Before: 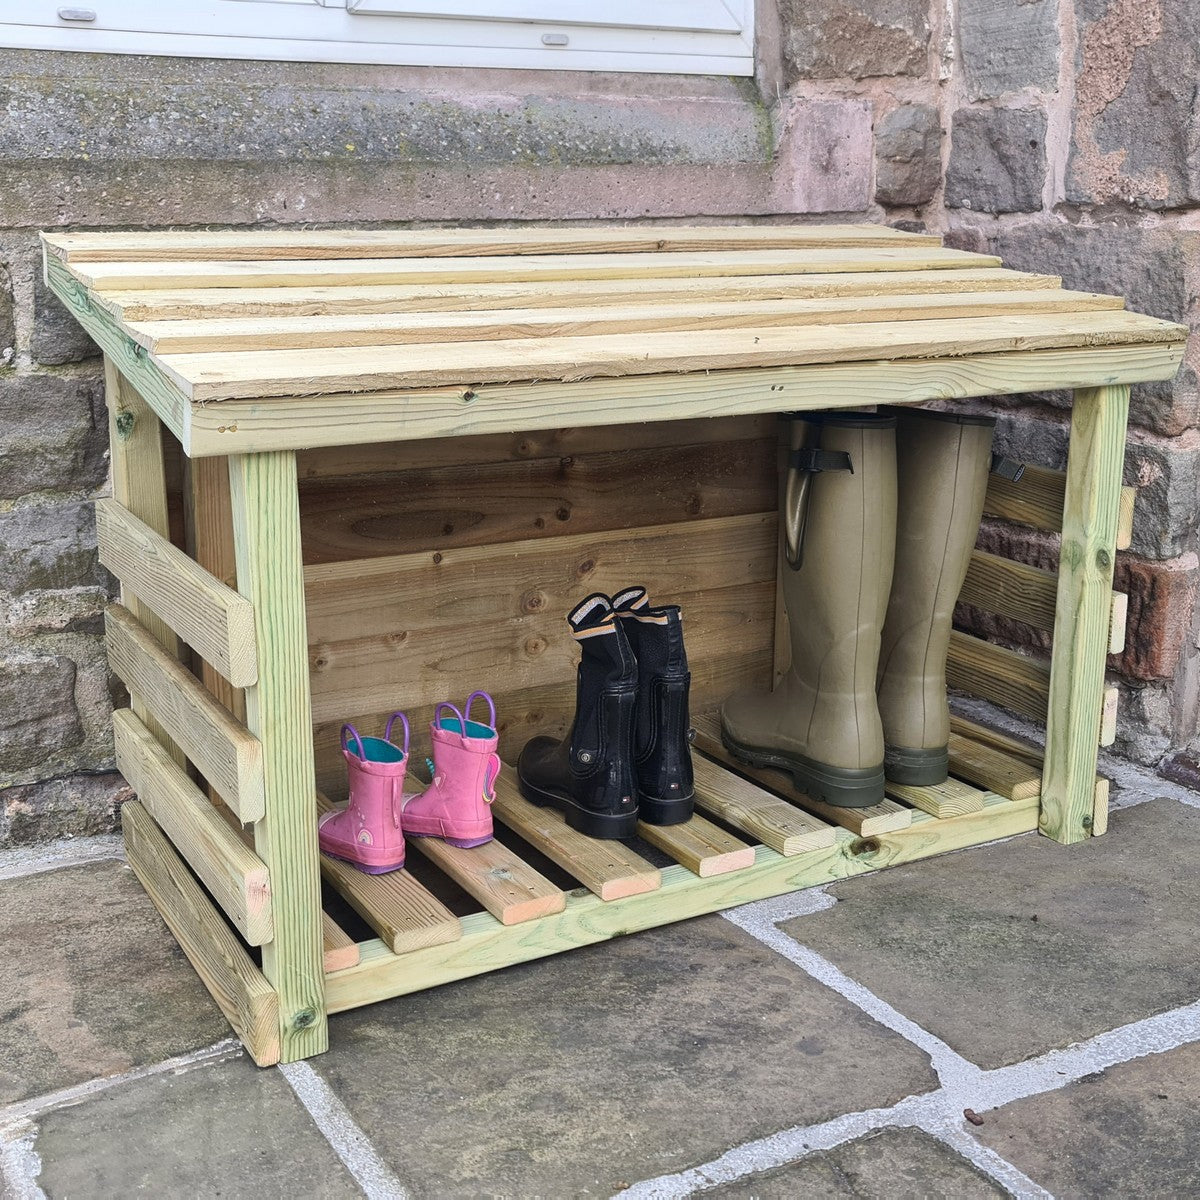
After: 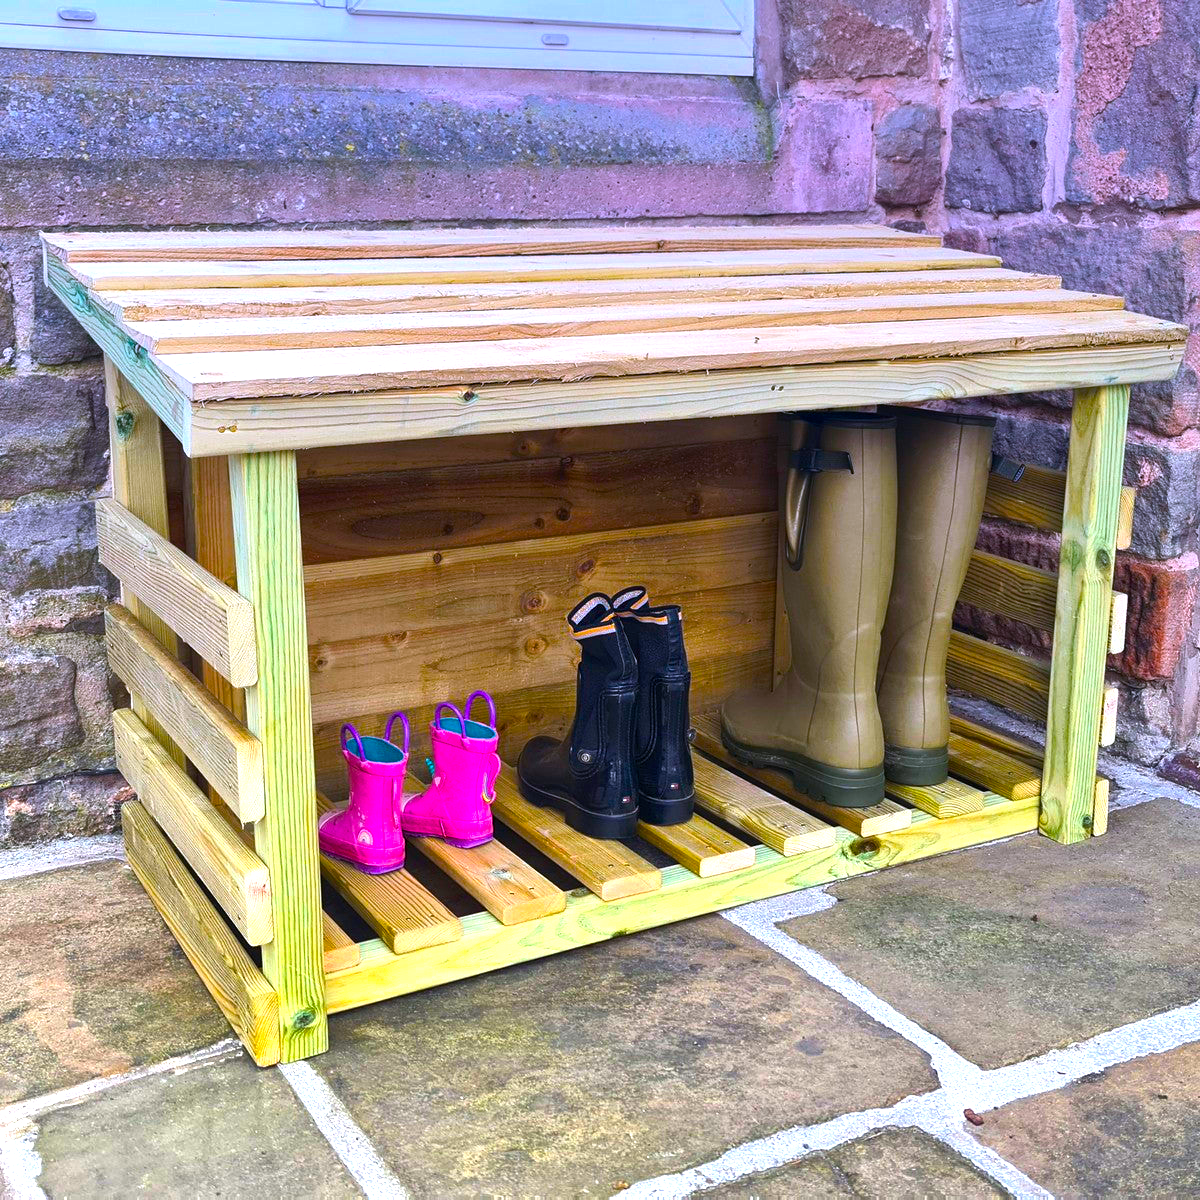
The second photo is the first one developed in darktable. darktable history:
graduated density: hue 238.83°, saturation 50%
color balance rgb: linear chroma grading › global chroma 20%, perceptual saturation grading › global saturation 65%, perceptual saturation grading › highlights 50%, perceptual saturation grading › shadows 30%, perceptual brilliance grading › global brilliance 12%, perceptual brilliance grading › highlights 15%, global vibrance 20%
